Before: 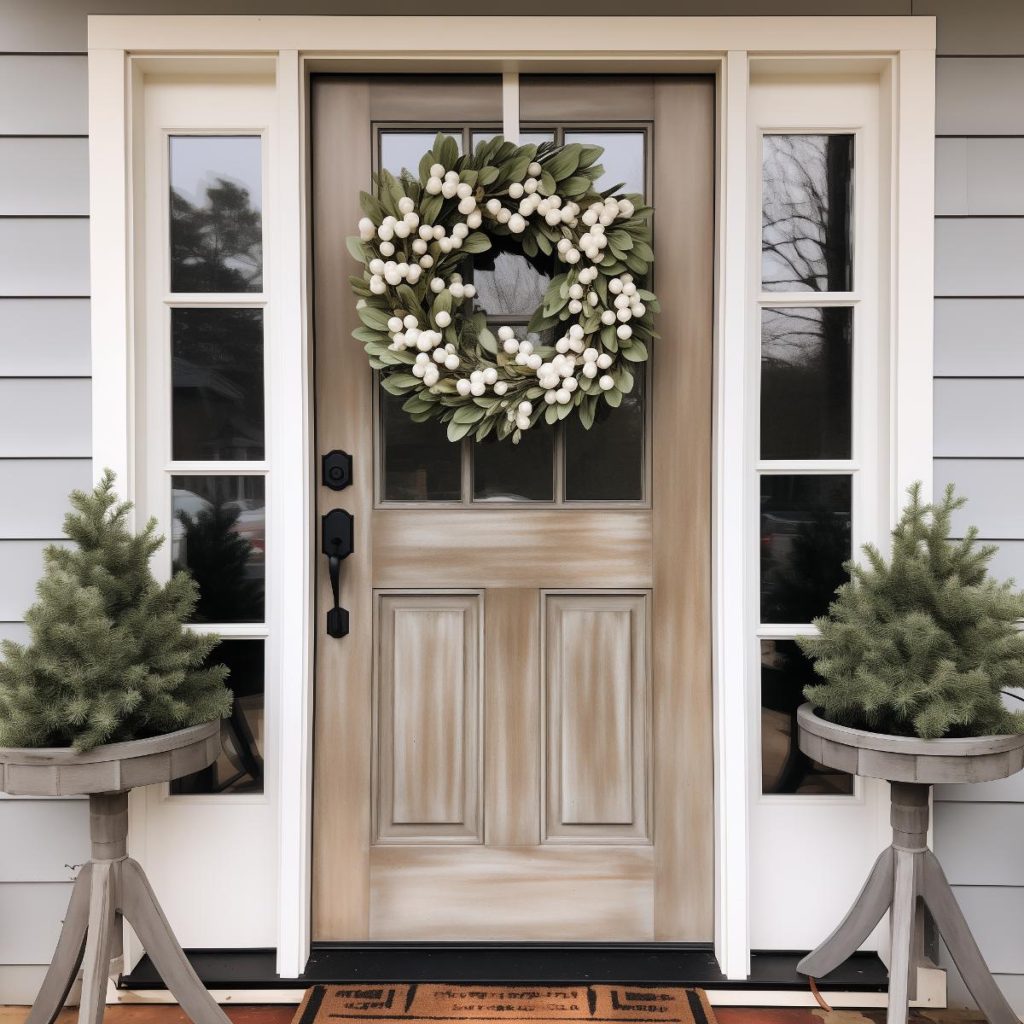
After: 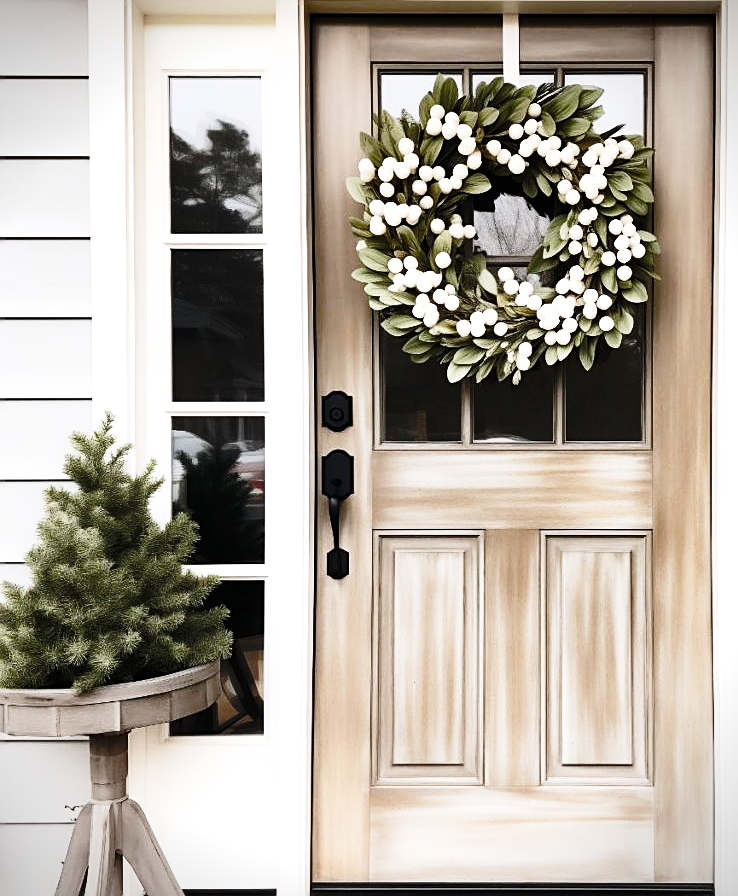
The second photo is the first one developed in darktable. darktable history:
vignetting: fall-off start 92.6%, brightness -0.52, saturation -0.51, center (-0.012, 0)
sharpen: on, module defaults
base curve: curves: ch0 [(0, 0) (0.032, 0.037) (0.105, 0.228) (0.435, 0.76) (0.856, 0.983) (1, 1)], preserve colors none
crop: top 5.803%, right 27.864%, bottom 5.804%
tone equalizer: -8 EV -0.417 EV, -7 EV -0.389 EV, -6 EV -0.333 EV, -5 EV -0.222 EV, -3 EV 0.222 EV, -2 EV 0.333 EV, -1 EV 0.389 EV, +0 EV 0.417 EV, edges refinement/feathering 500, mask exposure compensation -1.57 EV, preserve details no
shadows and highlights: radius 264.75, soften with gaussian
